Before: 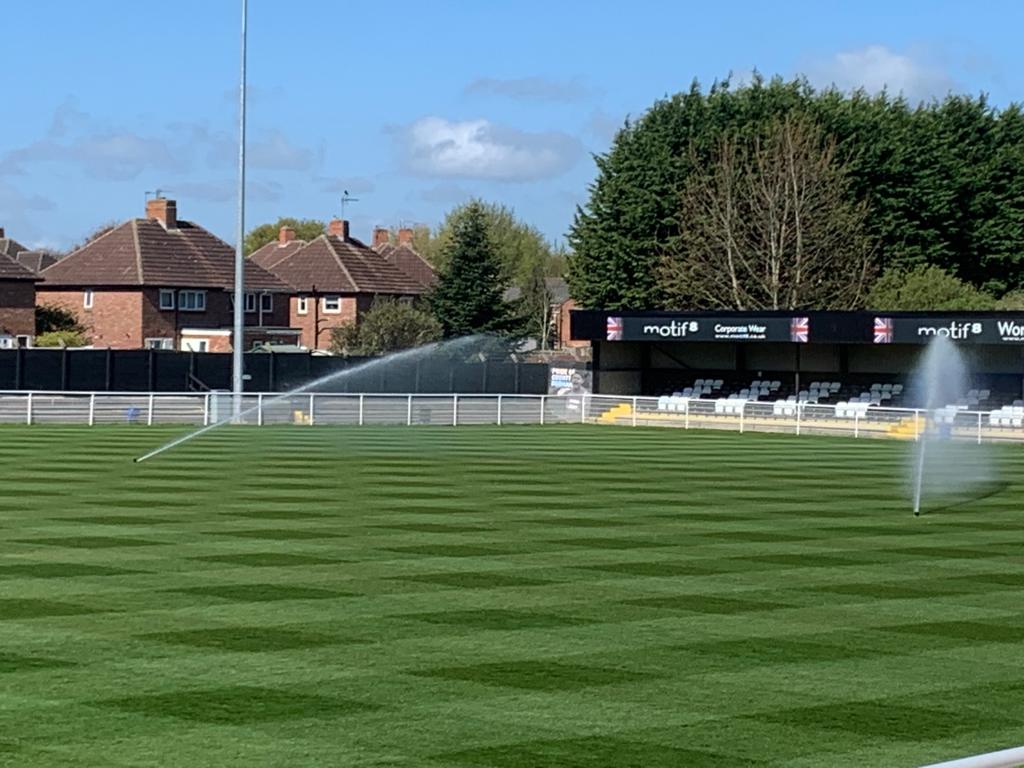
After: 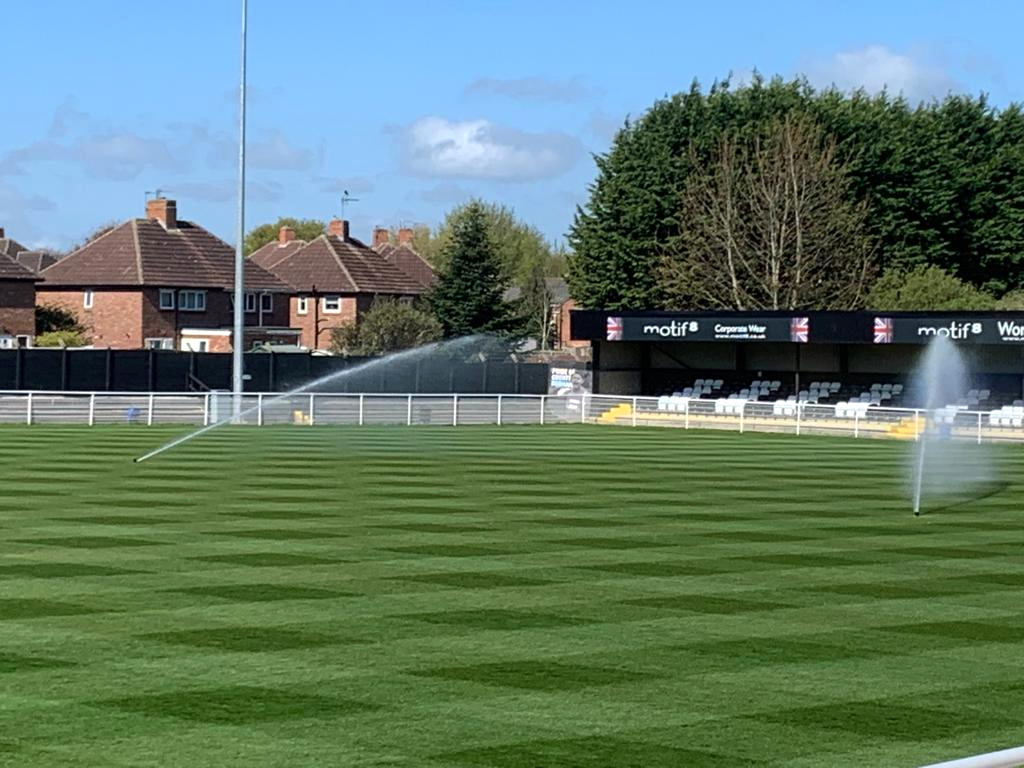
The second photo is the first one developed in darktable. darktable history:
levels: white 99.97%, levels [0, 0.48, 0.961]
